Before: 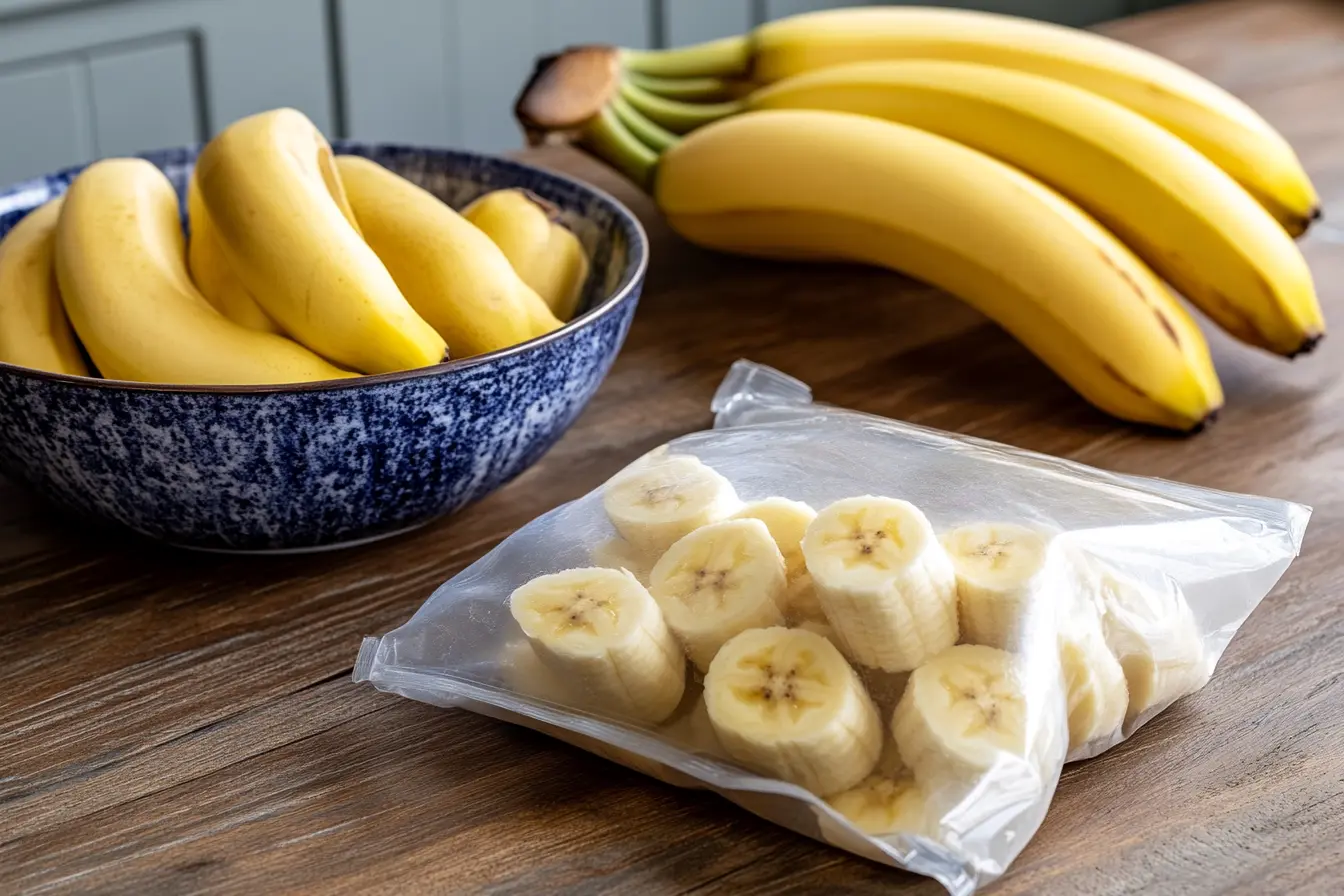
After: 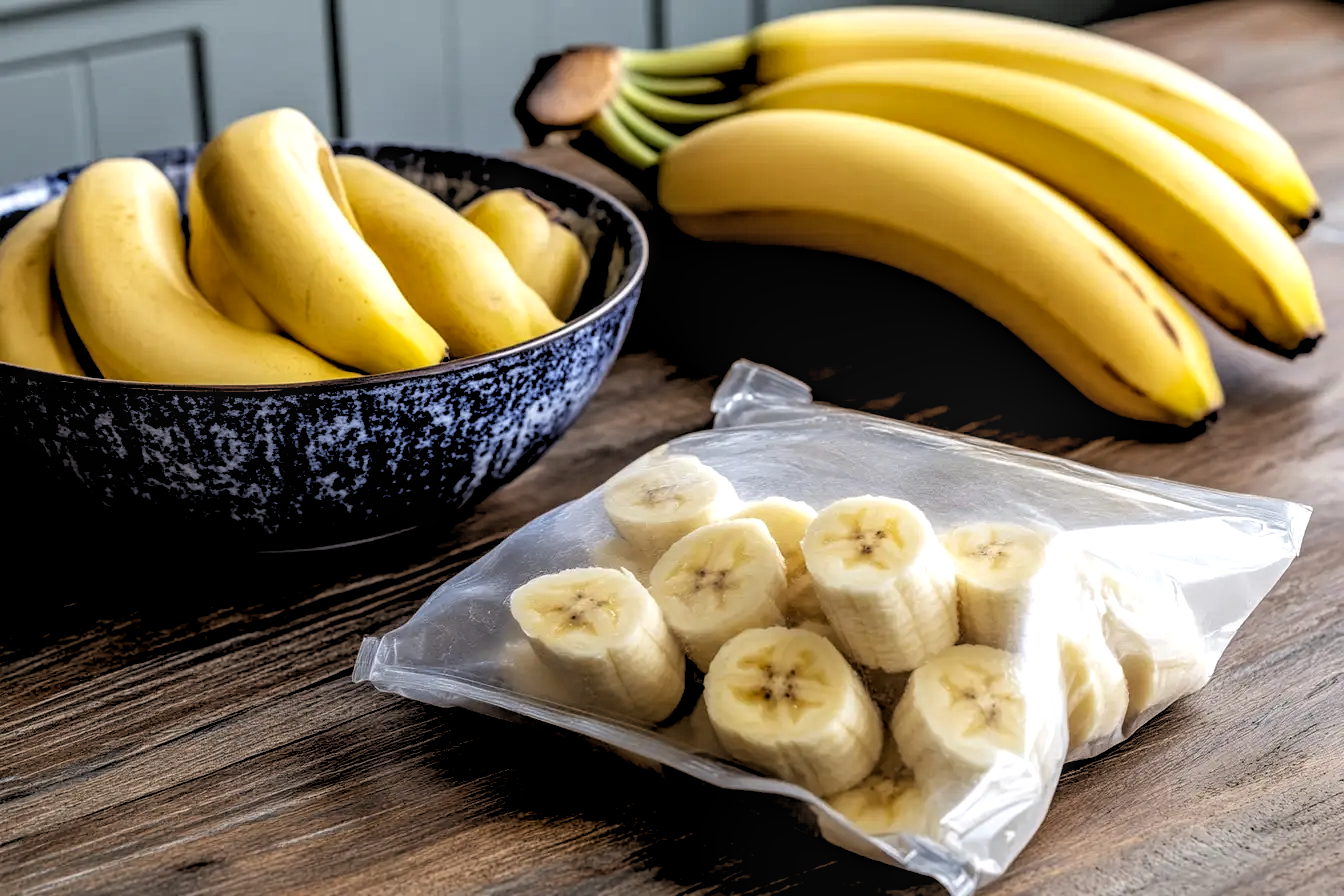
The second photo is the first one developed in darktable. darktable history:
local contrast: on, module defaults
rgb levels: levels [[0.034, 0.472, 0.904], [0, 0.5, 1], [0, 0.5, 1]]
